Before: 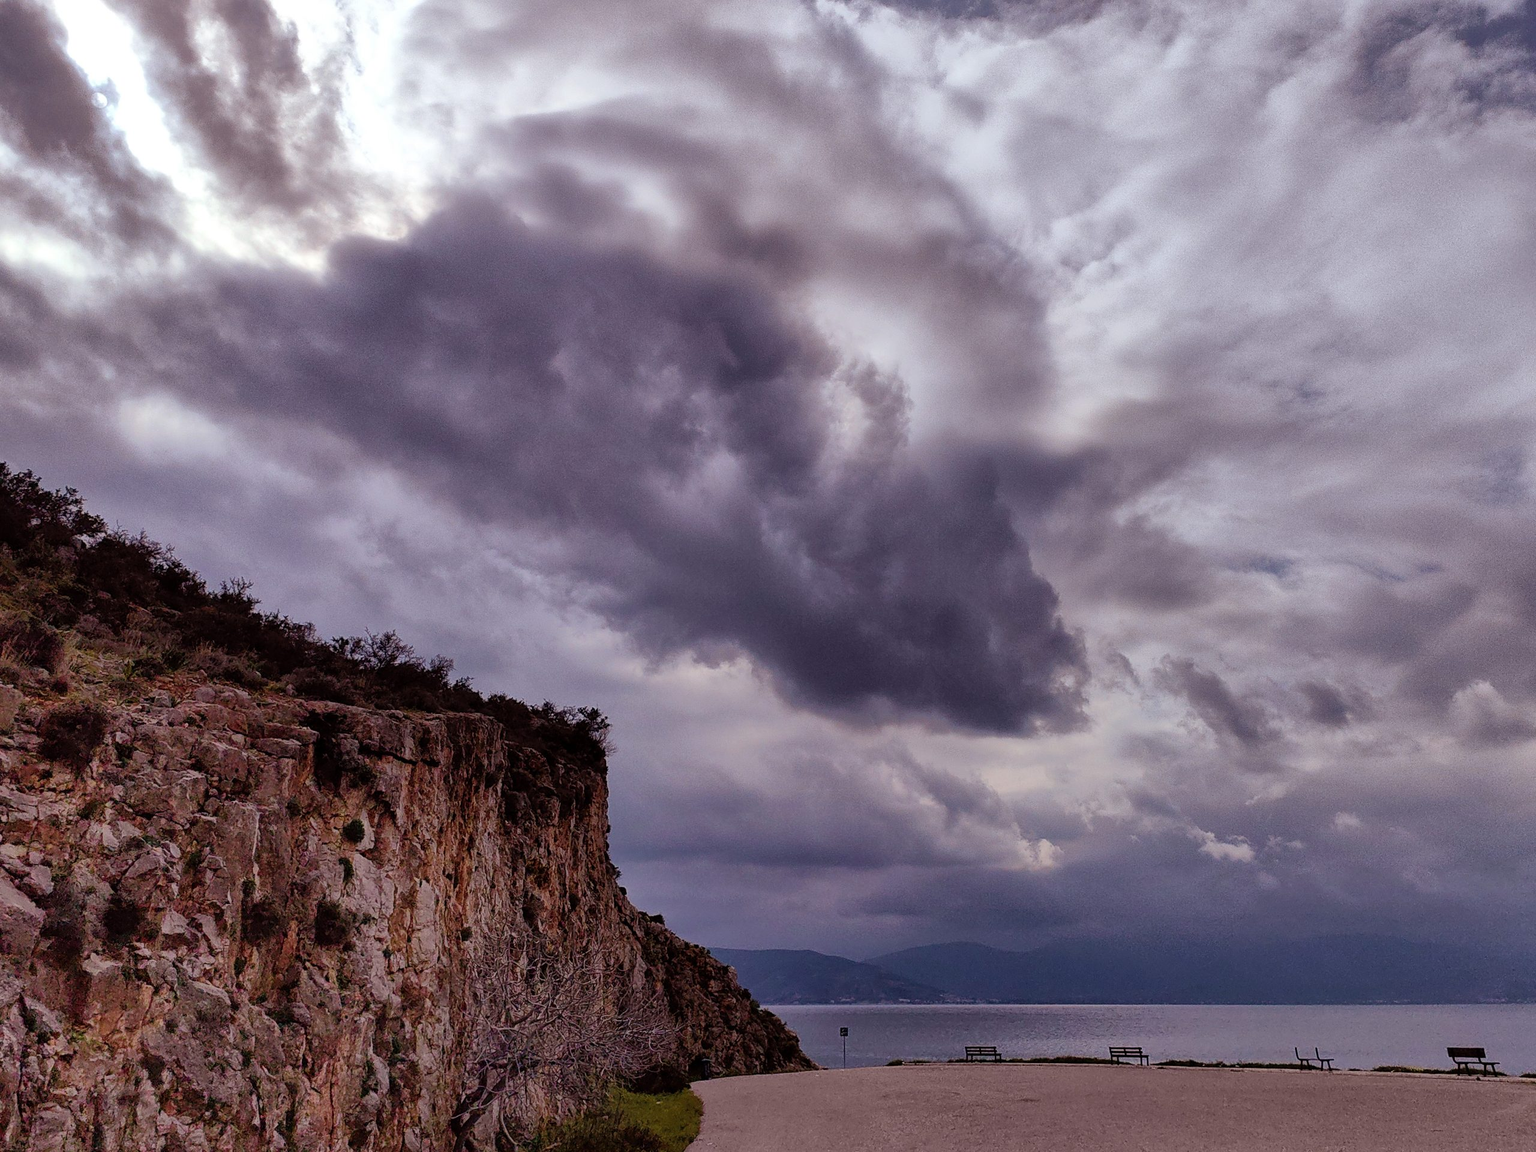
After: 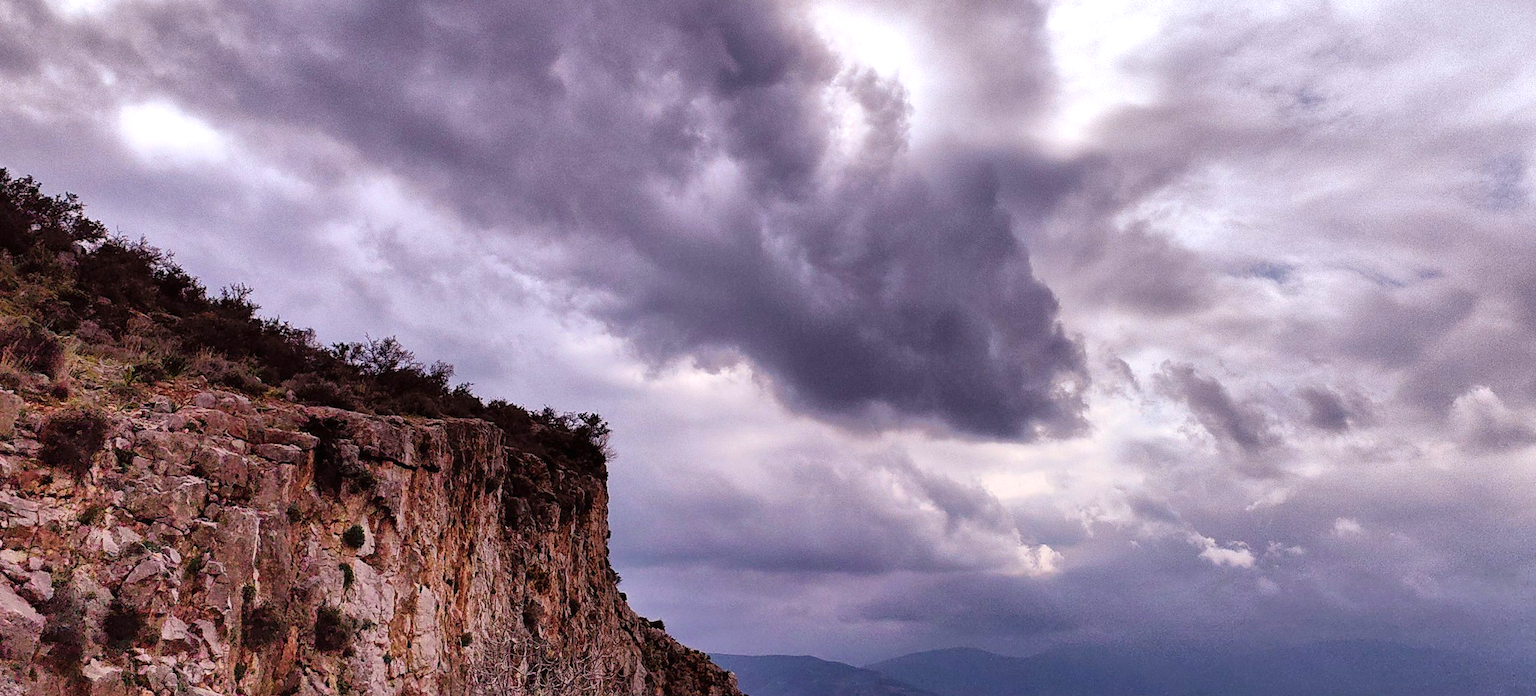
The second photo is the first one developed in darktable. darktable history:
exposure: black level correction 0, exposure 0.898 EV, compensate exposure bias true, compensate highlight preservation false
crop and rotate: top 25.581%, bottom 13.939%
